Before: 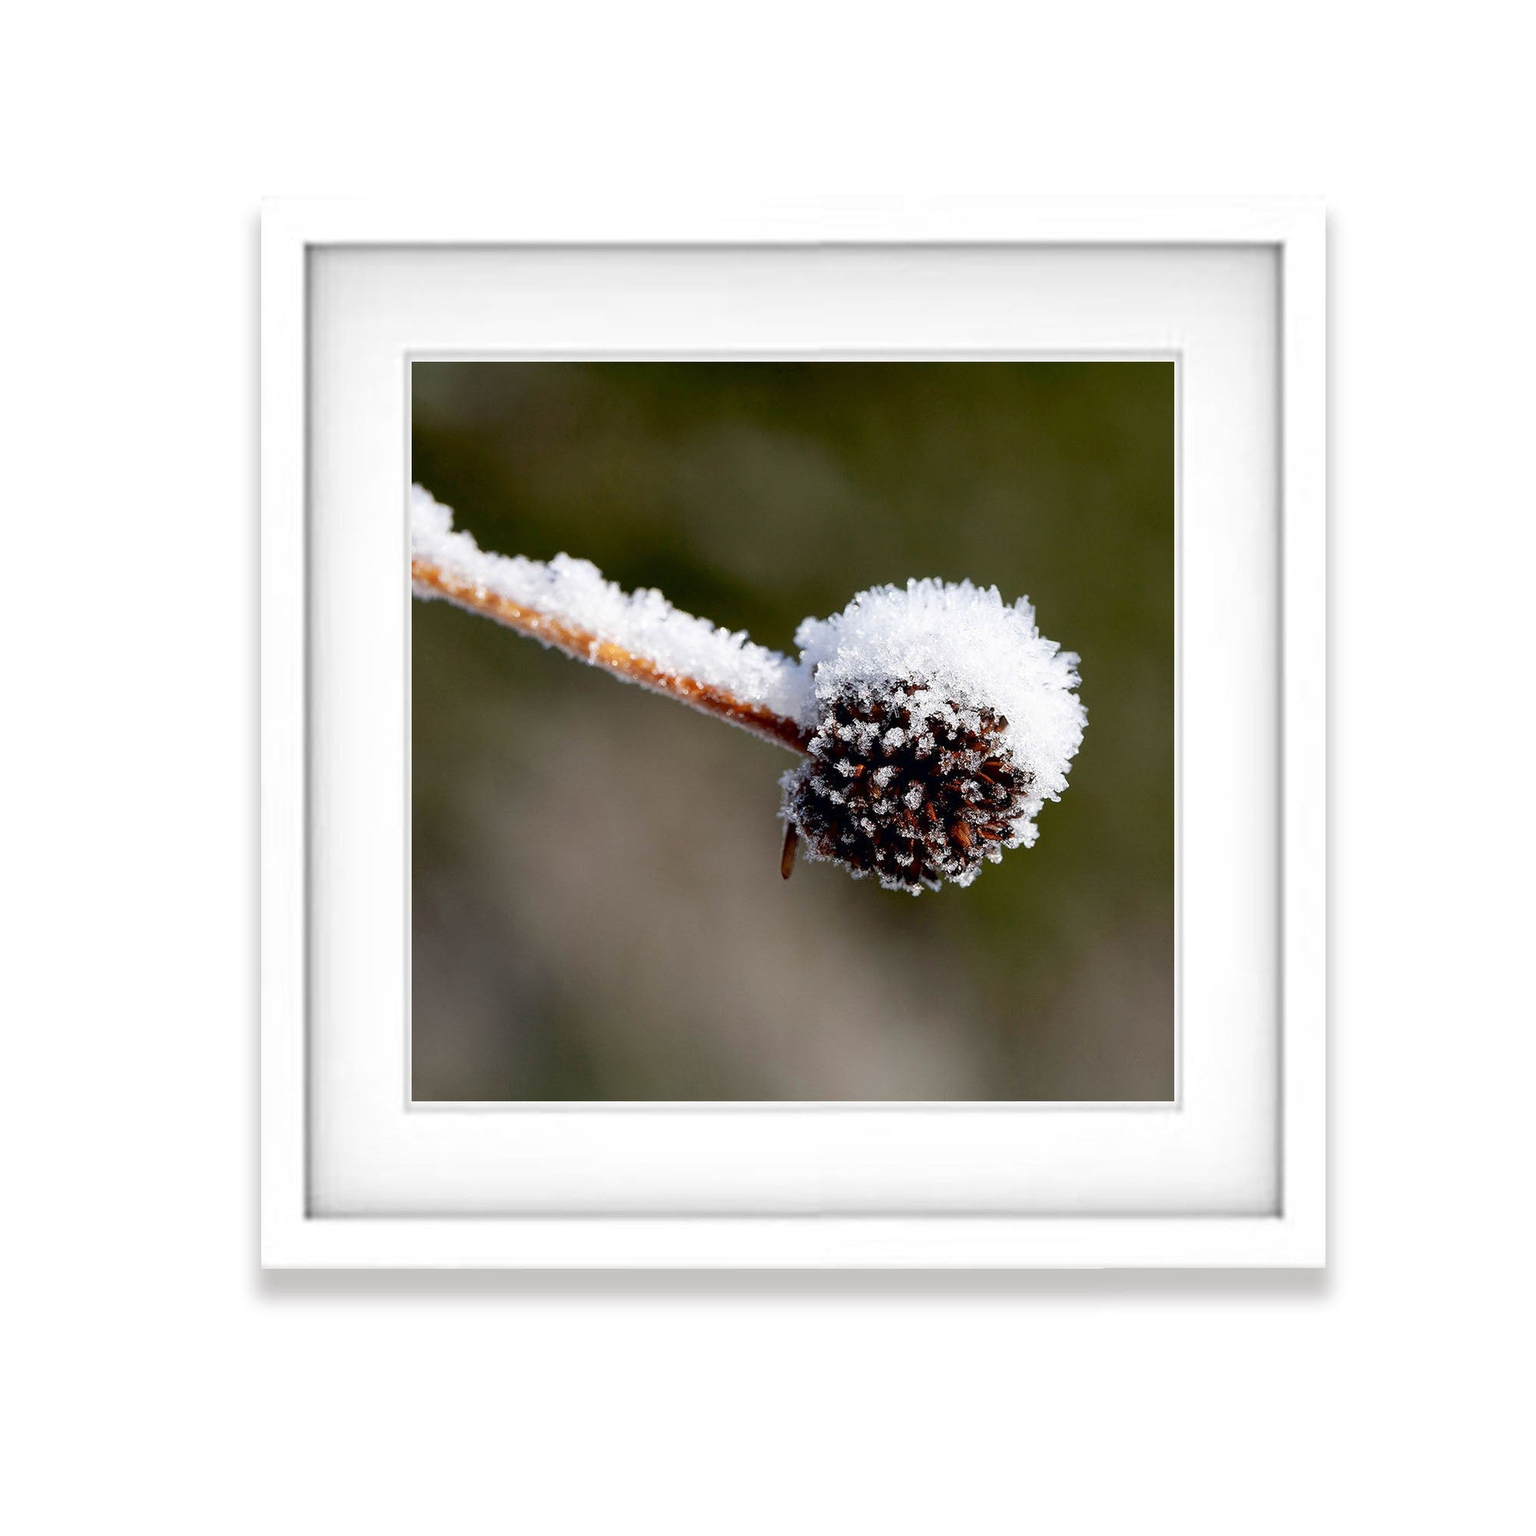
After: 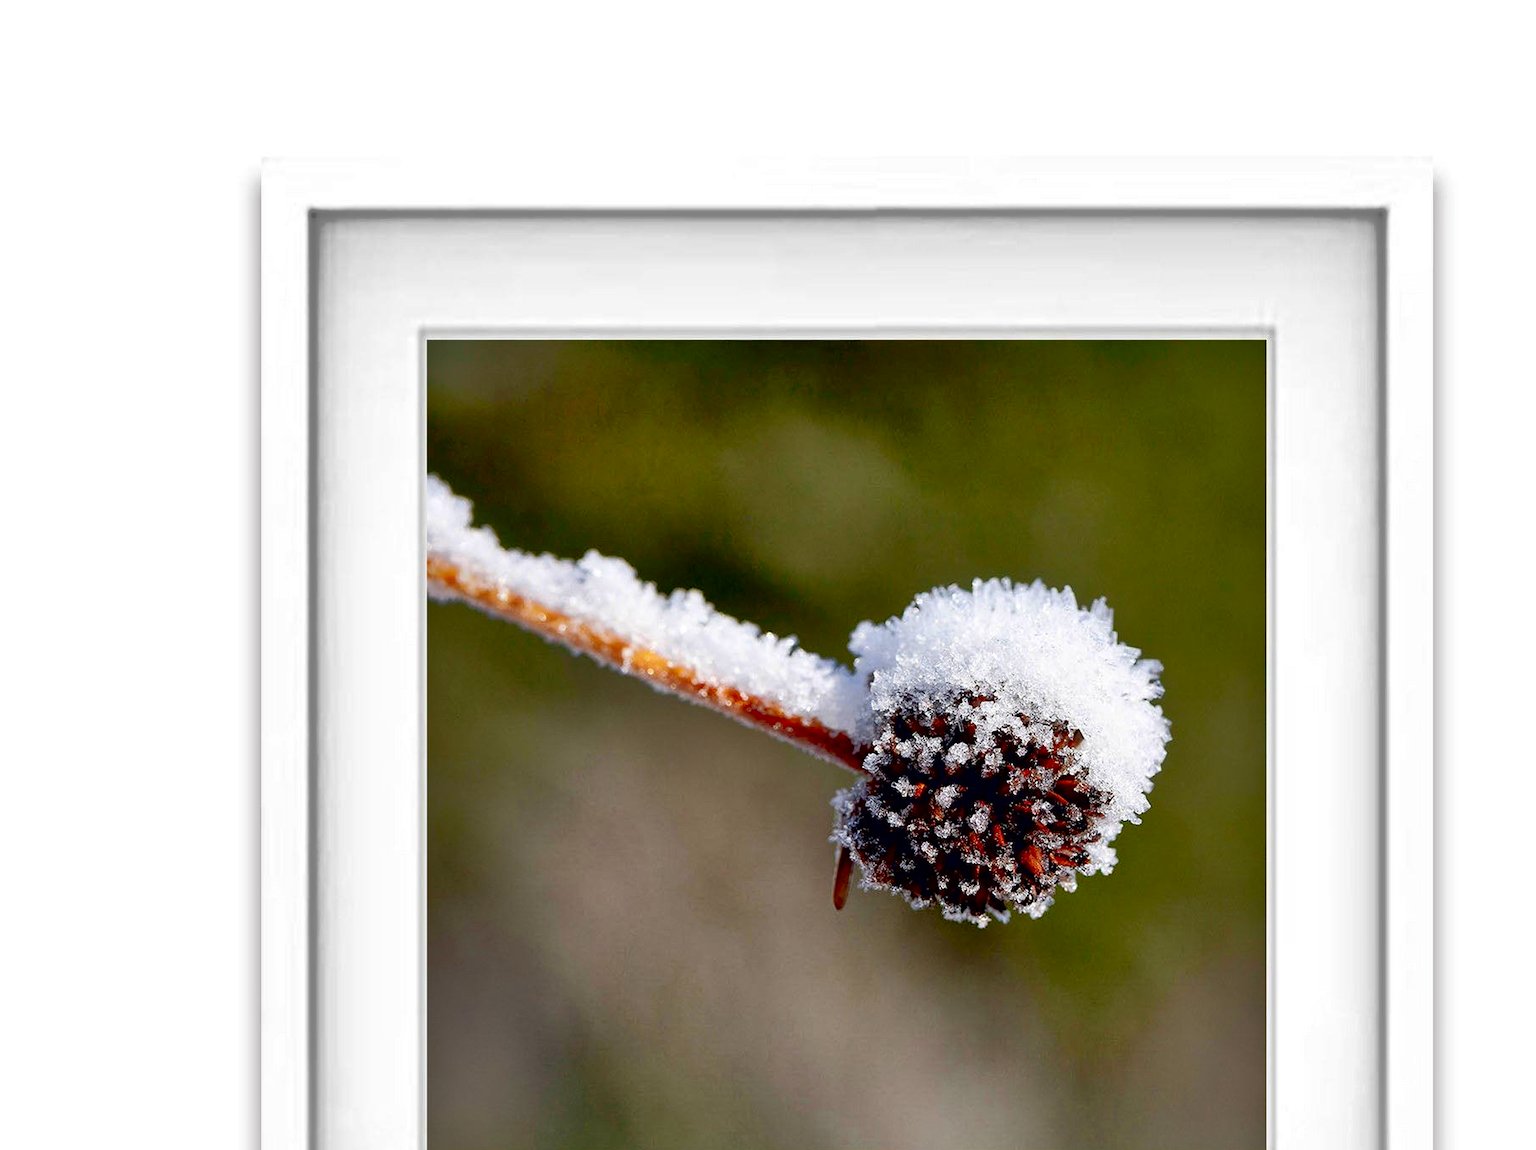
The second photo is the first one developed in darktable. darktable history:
crop: left 1.552%, top 3.456%, right 7.566%, bottom 28.473%
tone equalizer: -7 EV 0.142 EV, -6 EV 0.632 EV, -5 EV 1.15 EV, -4 EV 1.35 EV, -3 EV 1.12 EV, -2 EV 0.6 EV, -1 EV 0.149 EV
shadows and highlights: on, module defaults
contrast brightness saturation: contrast 0.218, brightness -0.182, saturation 0.234
